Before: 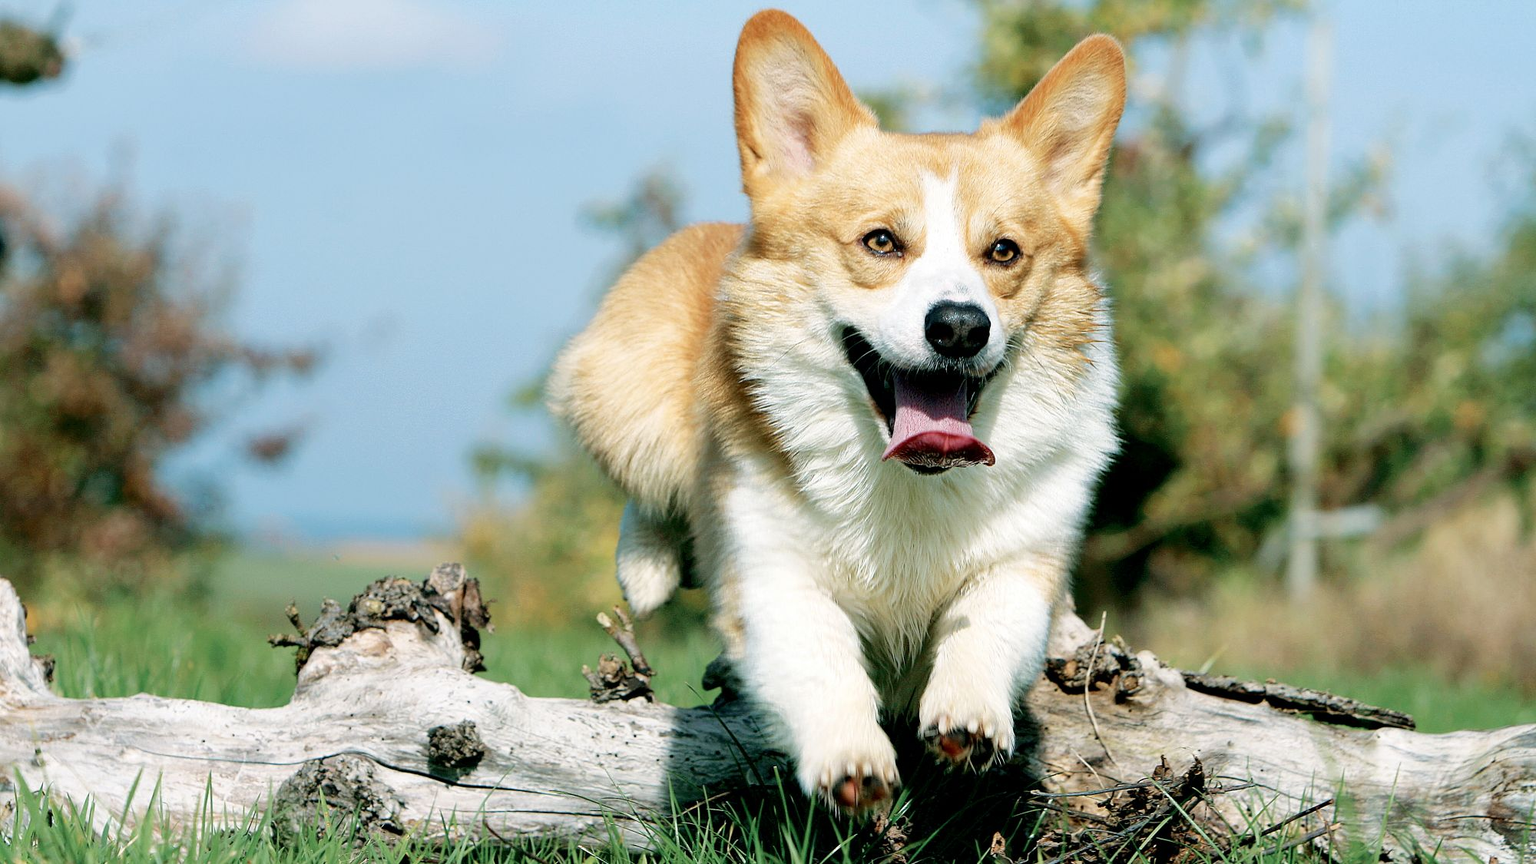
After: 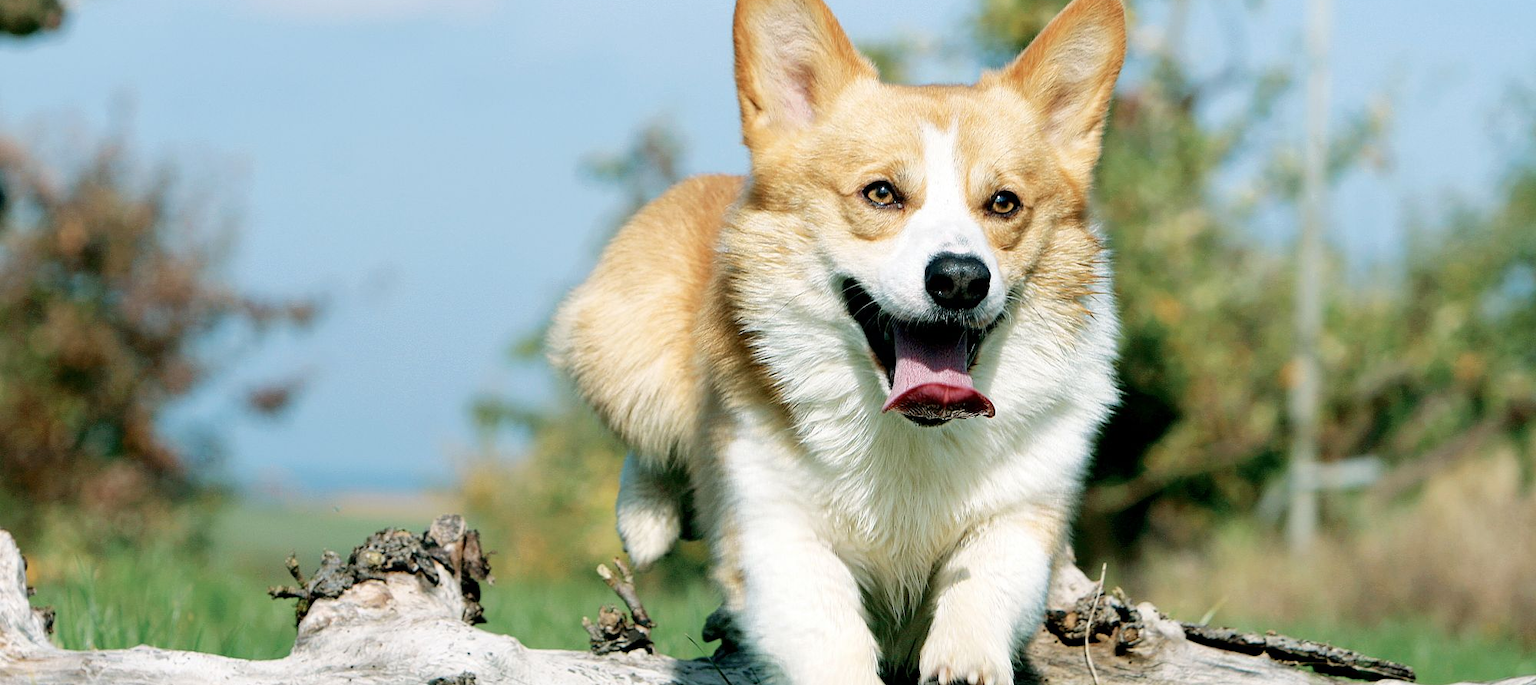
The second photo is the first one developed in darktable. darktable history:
crop and rotate: top 5.662%, bottom 14.91%
